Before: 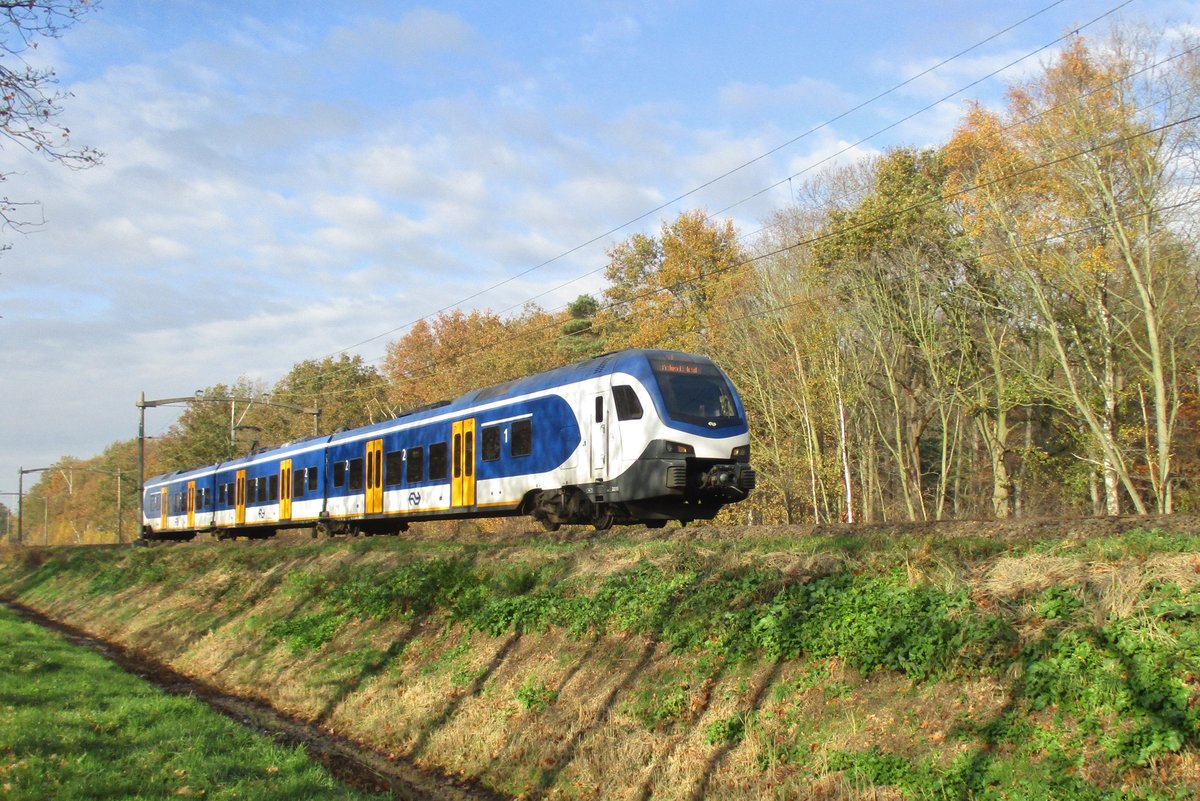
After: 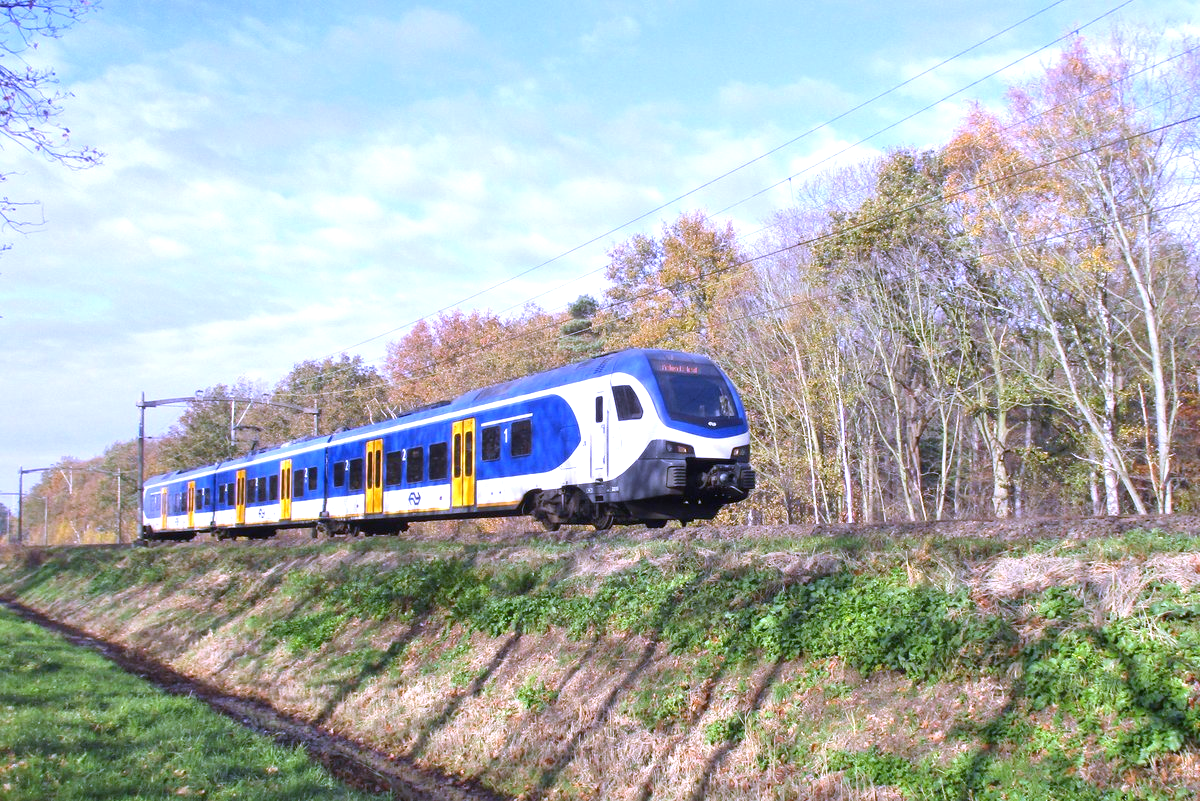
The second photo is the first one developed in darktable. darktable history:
white balance: red 0.98, blue 1.61
exposure: black level correction 0.001, exposure 0.5 EV, compensate exposure bias true, compensate highlight preservation false
